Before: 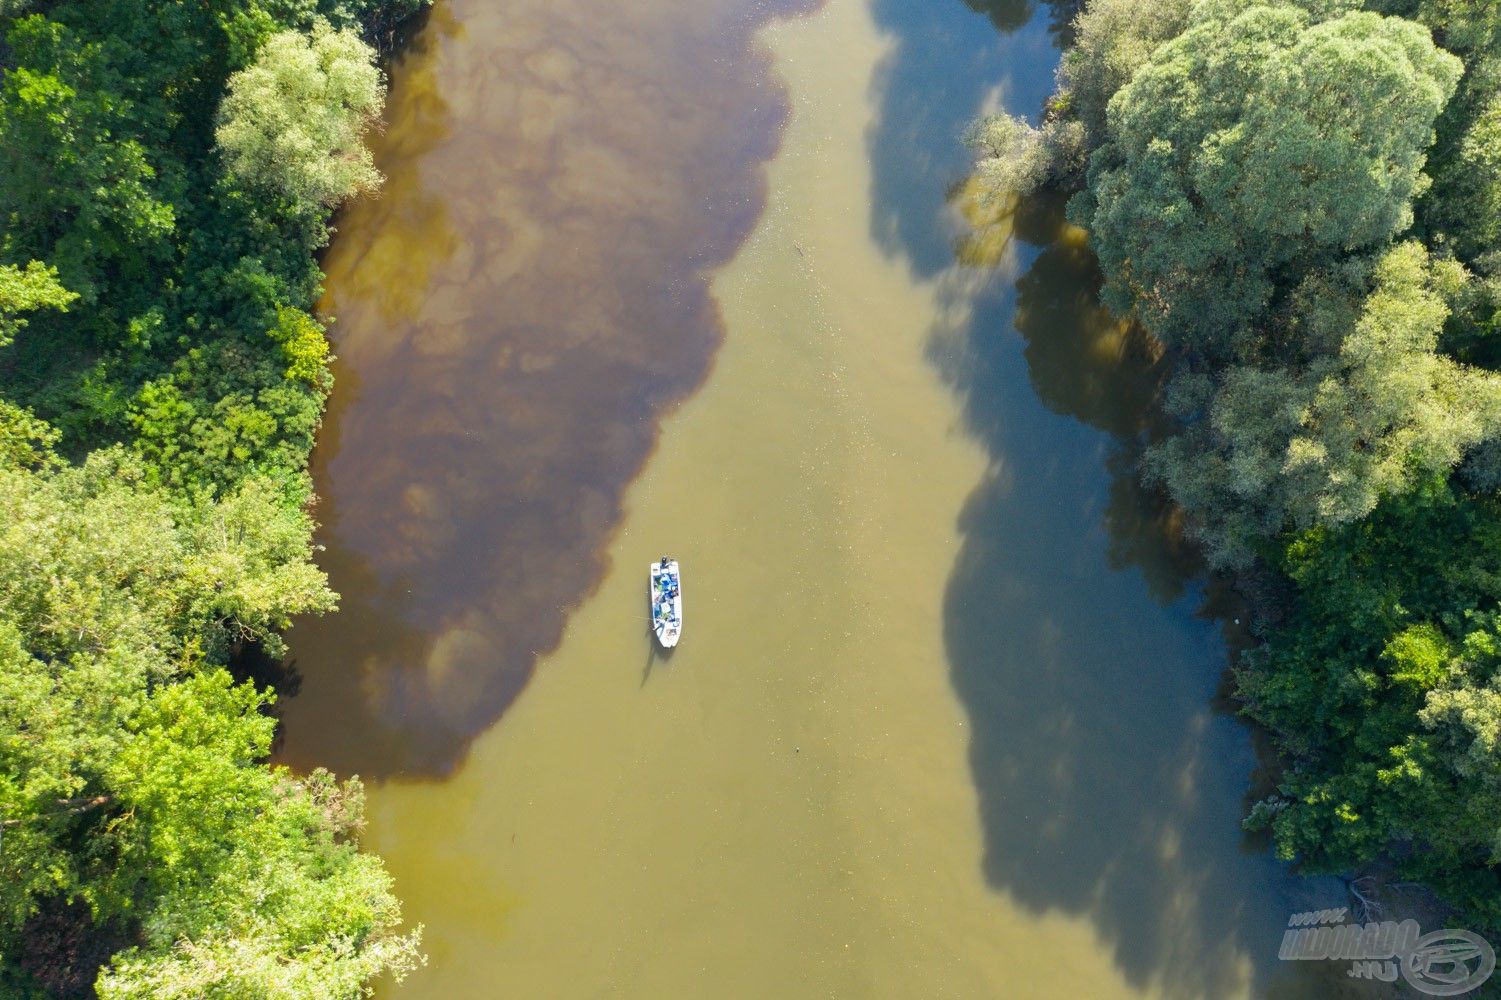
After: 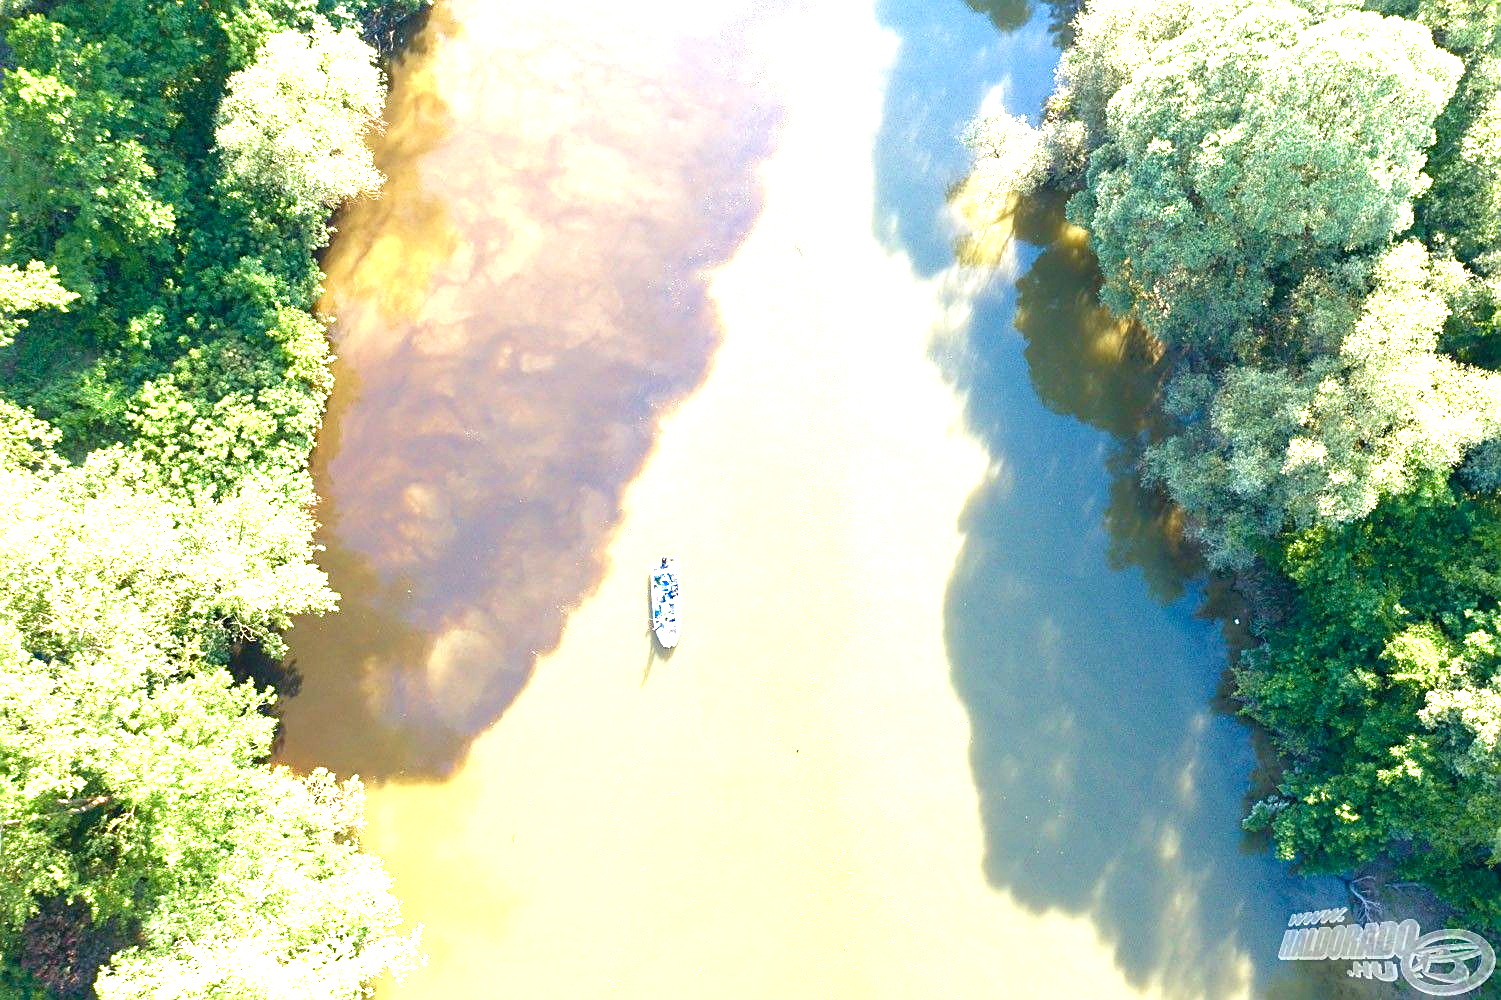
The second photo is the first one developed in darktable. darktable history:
exposure: black level correction 0, exposure 1.442 EV, compensate exposure bias true, compensate highlight preservation false
sharpen: on, module defaults
color balance rgb: linear chroma grading › global chroma 8.694%, perceptual saturation grading › global saturation -10.604%, perceptual saturation grading › highlights -26.632%, perceptual saturation grading › shadows 20.631%, perceptual brilliance grading › global brilliance 12.162%, global vibrance 9.704%
velvia: on, module defaults
